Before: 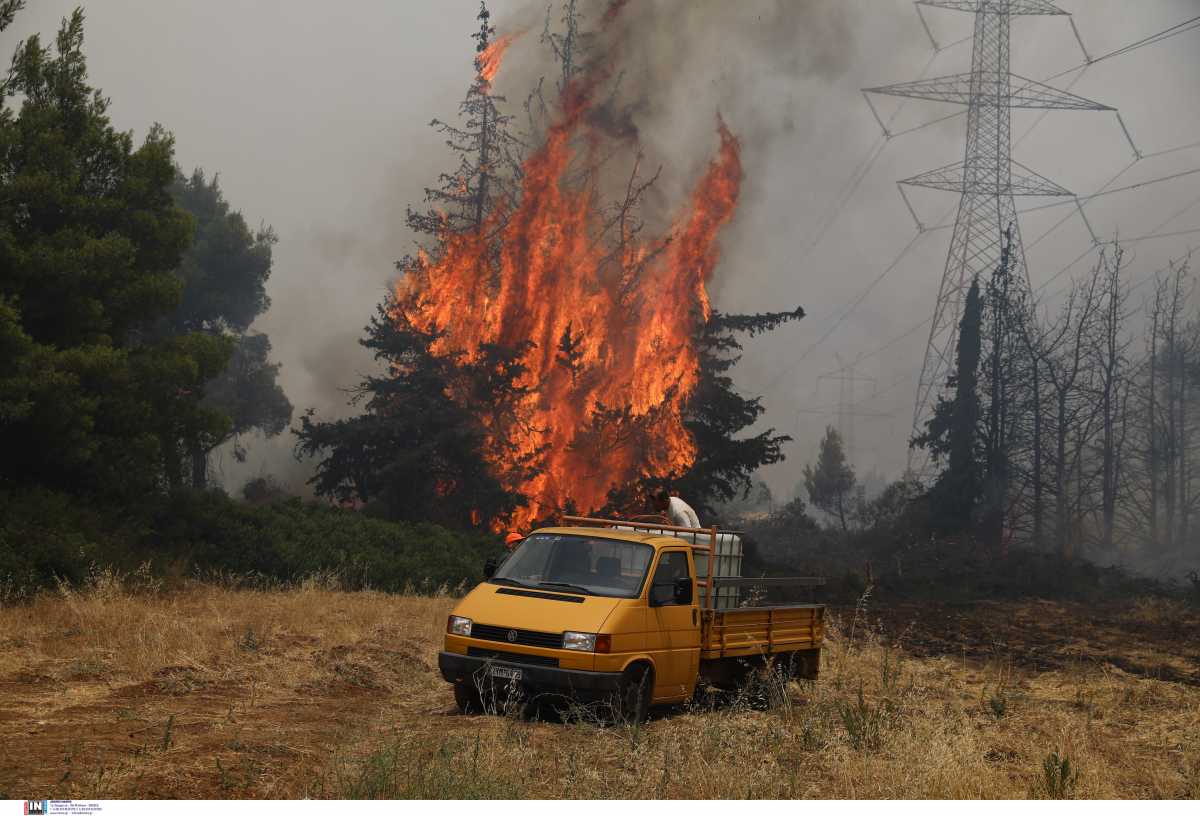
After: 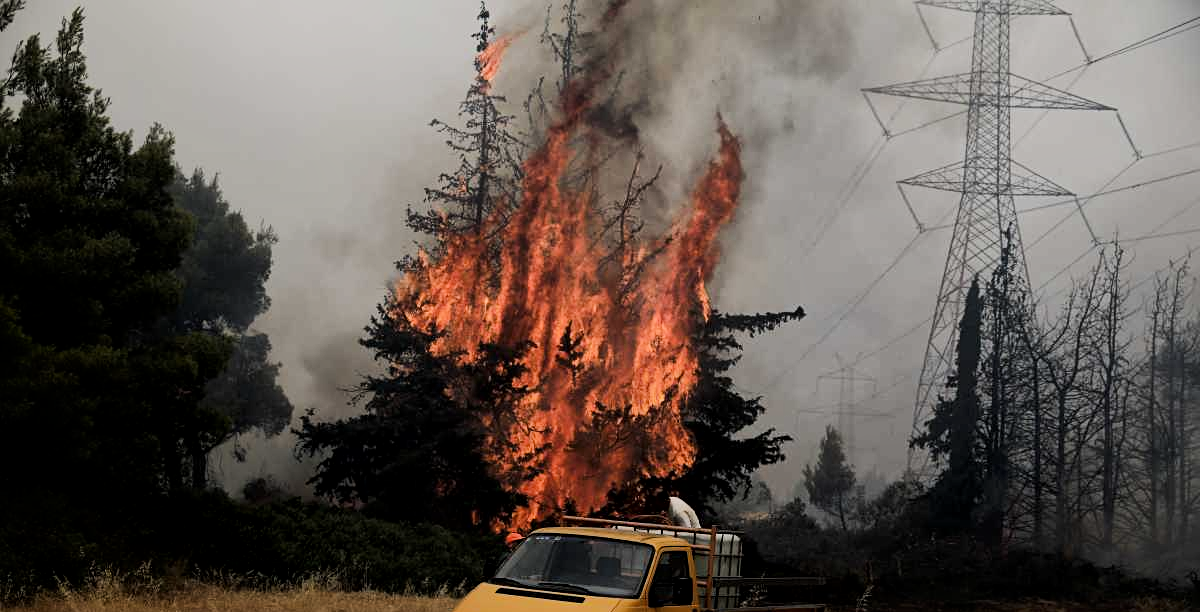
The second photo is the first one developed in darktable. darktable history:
exposure: exposure -0.157 EV, compensate highlight preservation false
crop: bottom 24.943%
tone equalizer: -8 EV -0.751 EV, -7 EV -0.731 EV, -6 EV -0.57 EV, -5 EV -0.372 EV, -3 EV 0.376 EV, -2 EV 0.6 EV, -1 EV 0.686 EV, +0 EV 0.757 EV, edges refinement/feathering 500, mask exposure compensation -1.57 EV, preserve details no
shadows and highlights: shadows -38.37, highlights 64.38, soften with gaussian
filmic rgb: black relative exposure -7.65 EV, white relative exposure 4.56 EV, hardness 3.61, iterations of high-quality reconstruction 10
sharpen: amount 0.215
local contrast: mode bilateral grid, contrast 20, coarseness 49, detail 147%, midtone range 0.2
